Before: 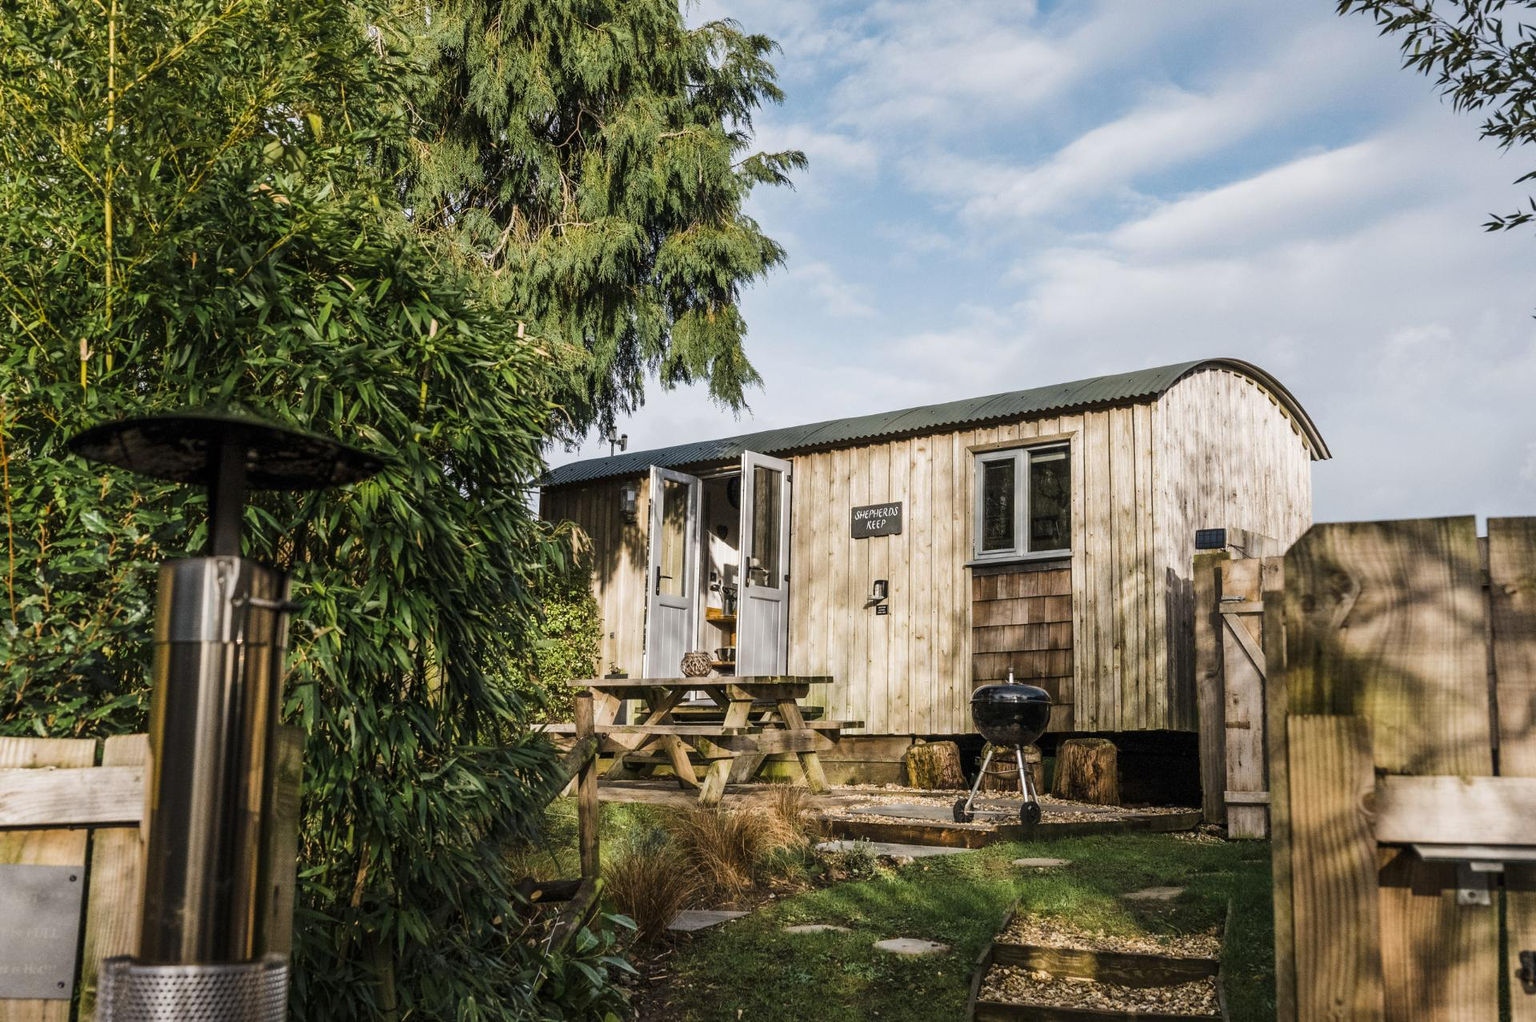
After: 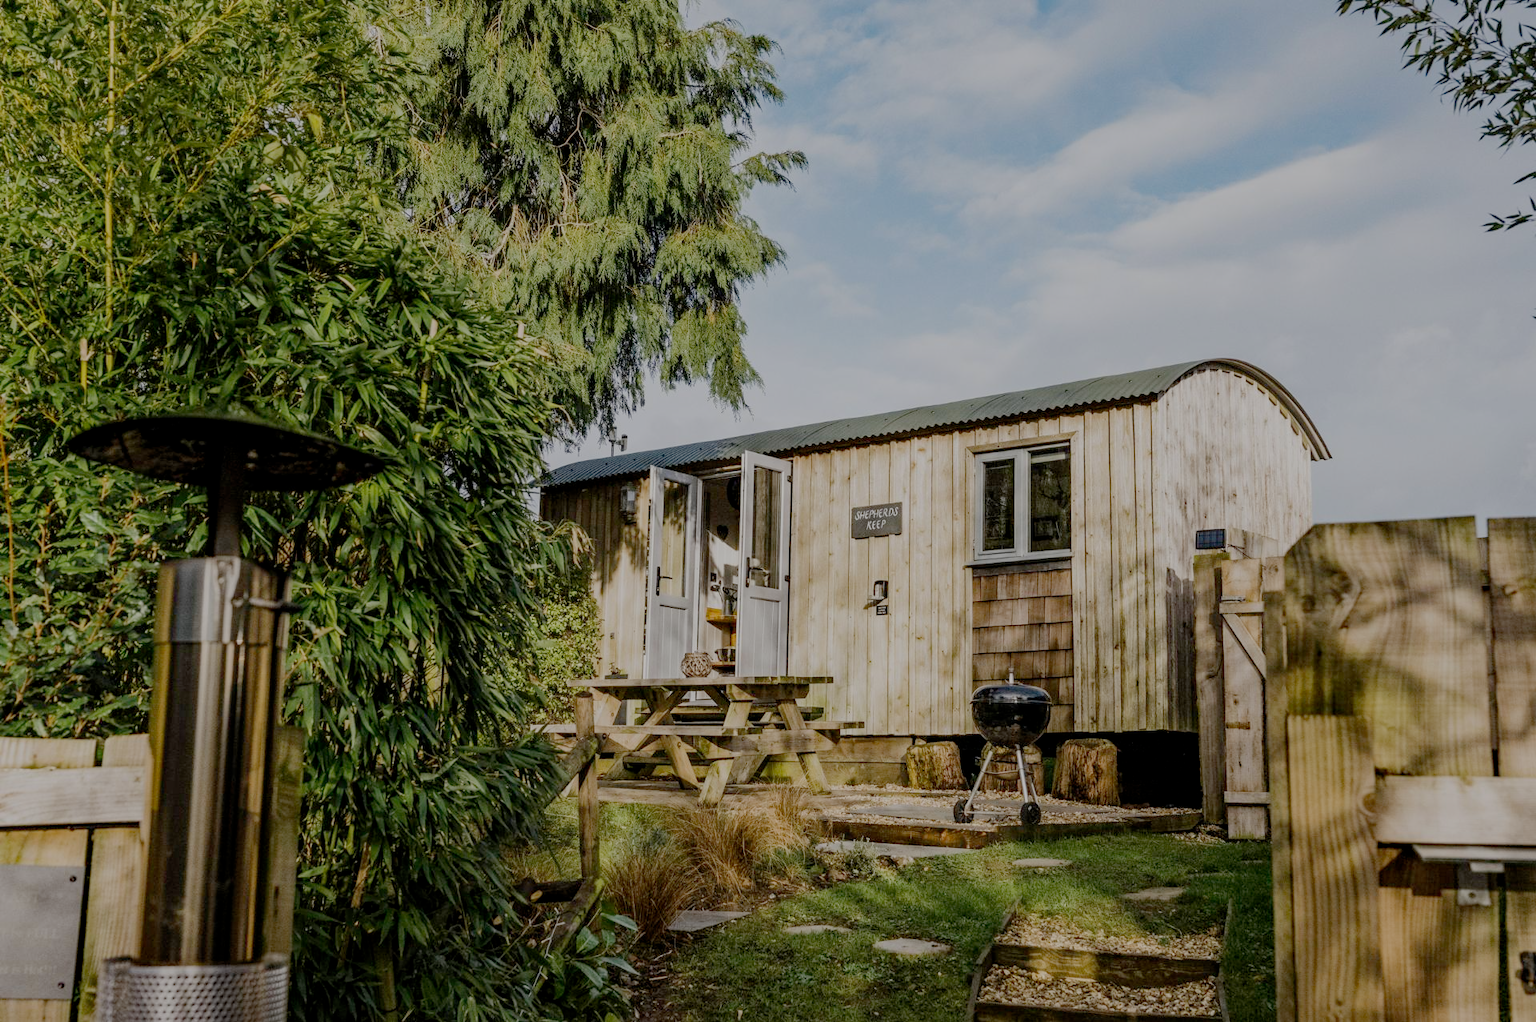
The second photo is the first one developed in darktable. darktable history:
haze removal: compatibility mode true, adaptive false
filmic rgb: black relative exposure -7 EV, white relative exposure 6 EV, threshold 3 EV, target black luminance 0%, hardness 2.73, latitude 61.22%, contrast 0.691, highlights saturation mix 10%, shadows ↔ highlights balance -0.073%, preserve chrominance no, color science v4 (2020), iterations of high-quality reconstruction 10, contrast in shadows soft, contrast in highlights soft, enable highlight reconstruction true
